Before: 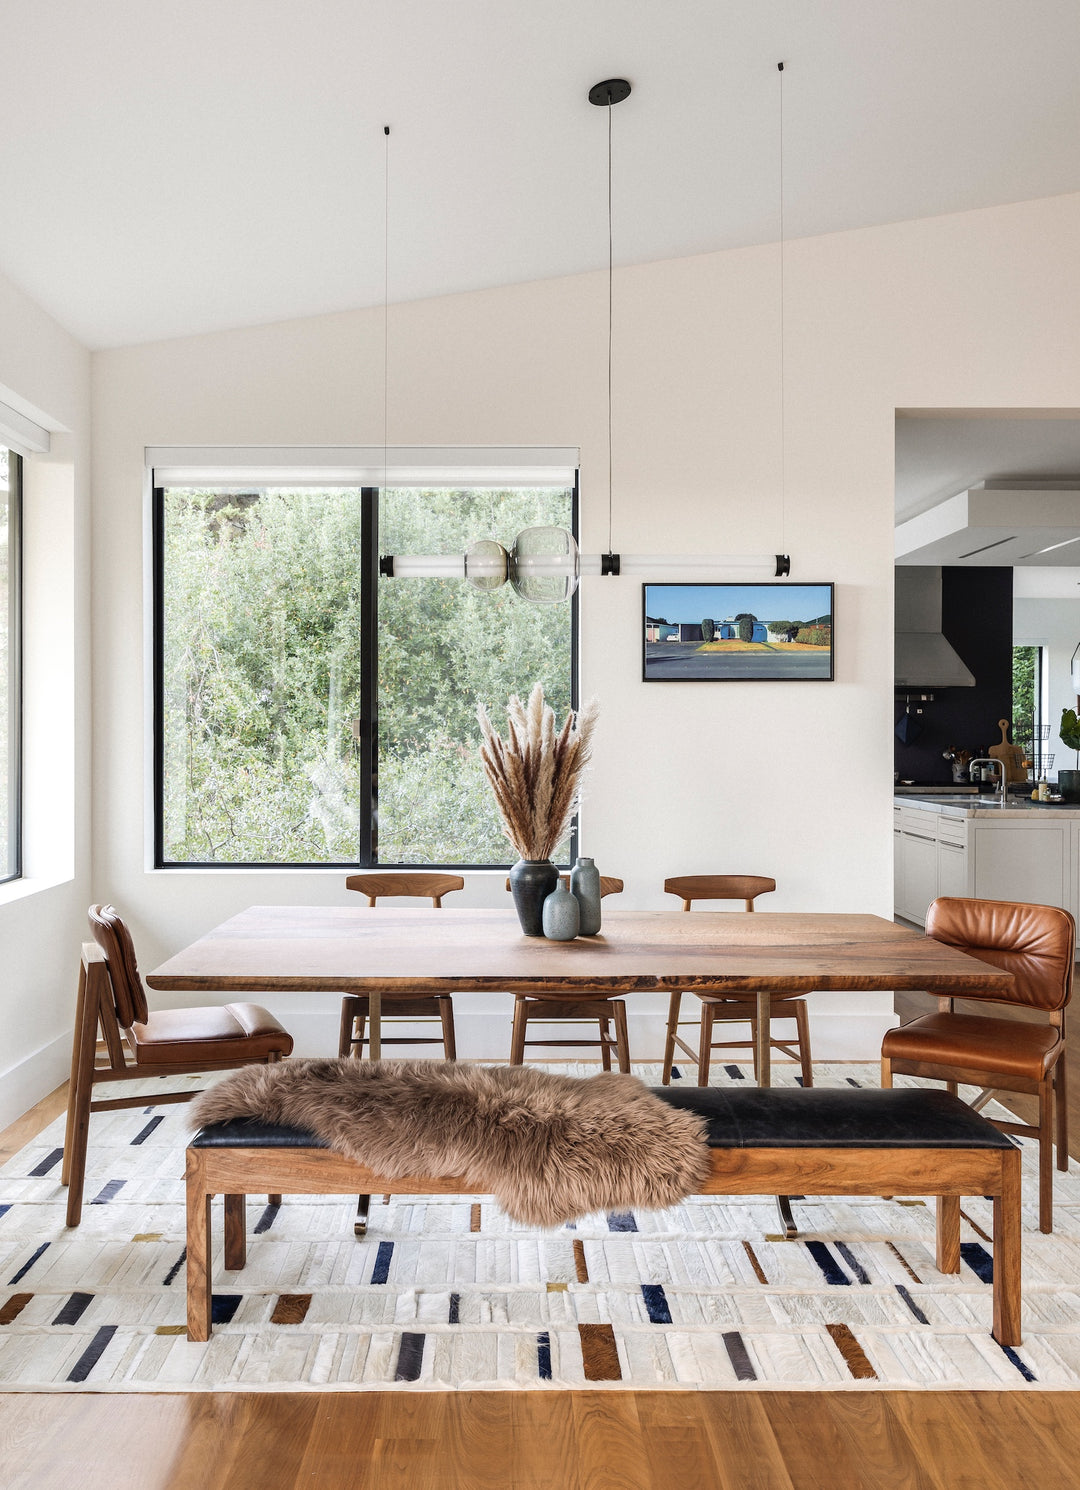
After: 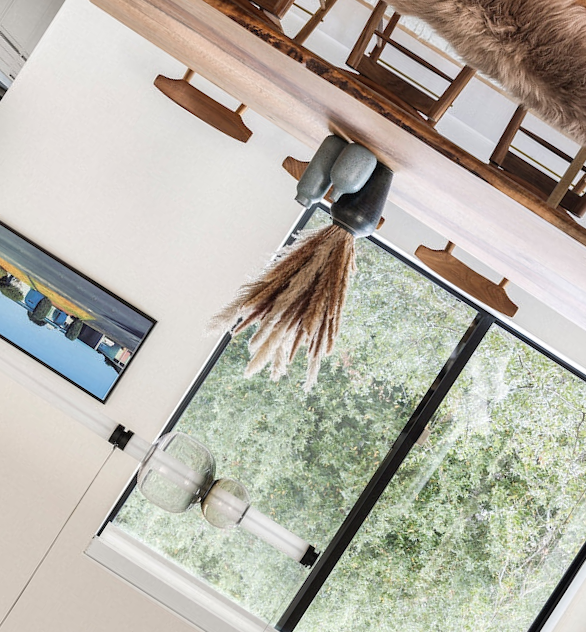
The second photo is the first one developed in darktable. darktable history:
crop and rotate: angle 147.21°, left 9.161%, top 15.563%, right 4.562%, bottom 17.028%
